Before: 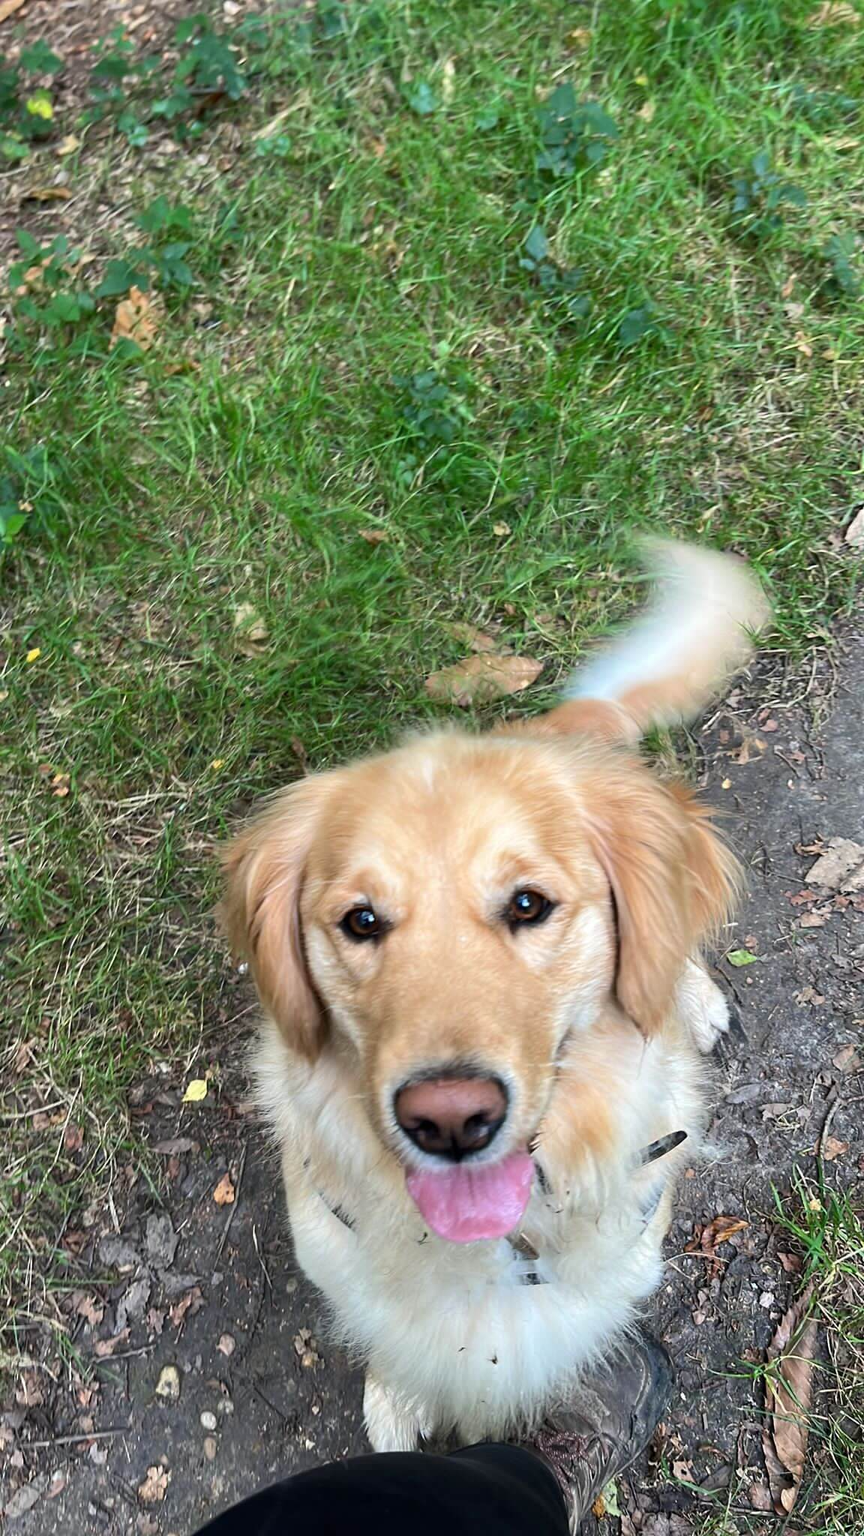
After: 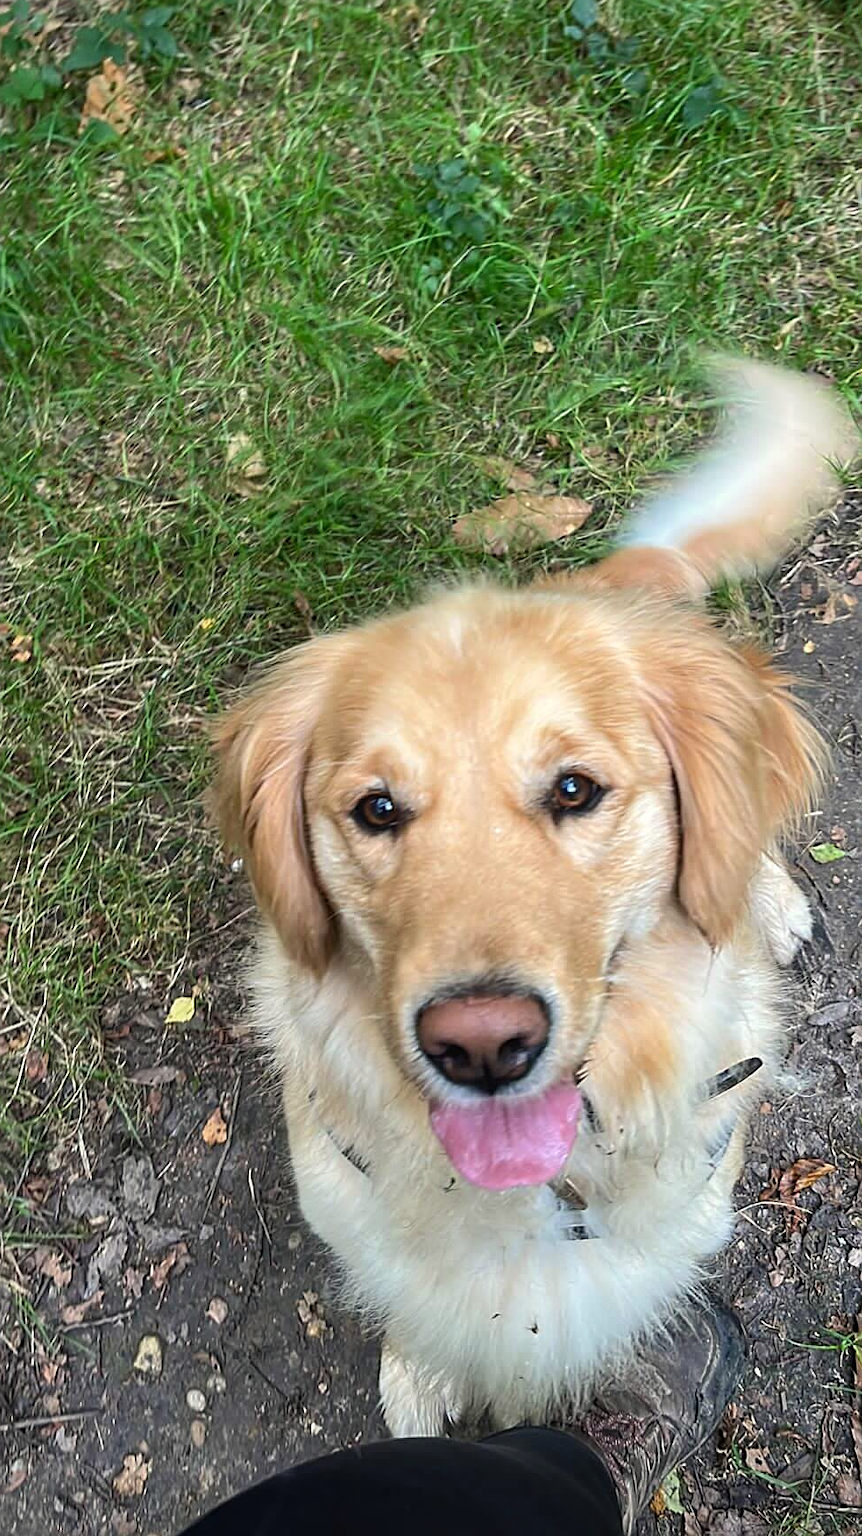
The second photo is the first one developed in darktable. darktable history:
vignetting: saturation -0.021
local contrast: detail 110%
crop and rotate: left 4.97%, top 15.472%, right 10.643%
color correction: highlights b* 2.91
sharpen: on, module defaults
